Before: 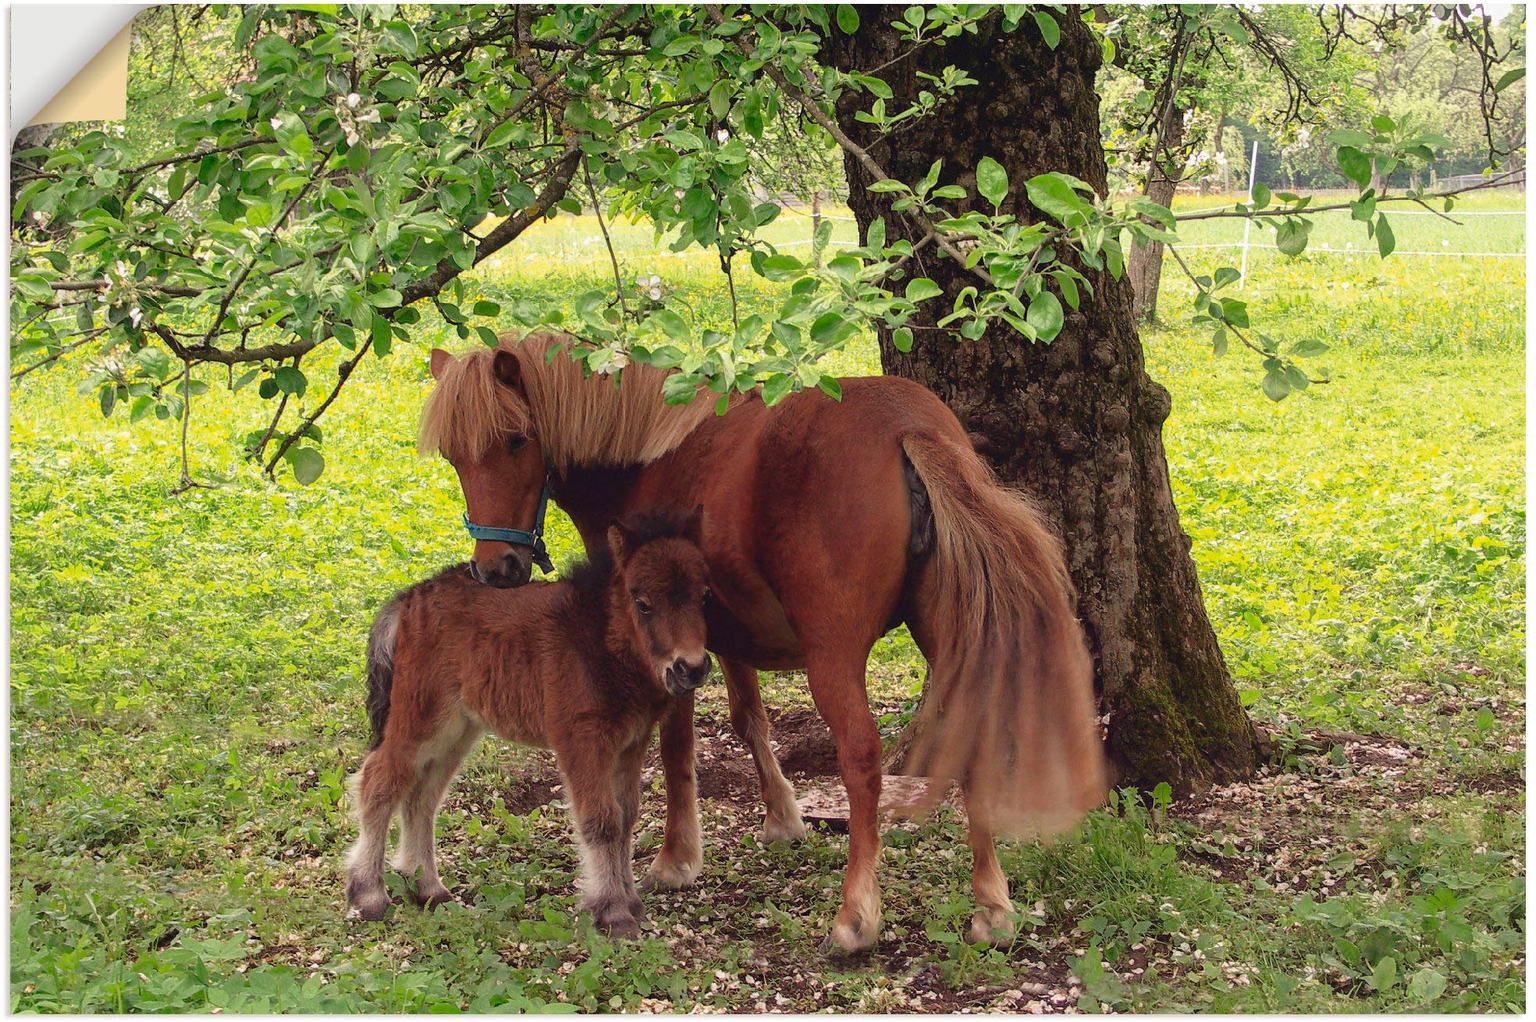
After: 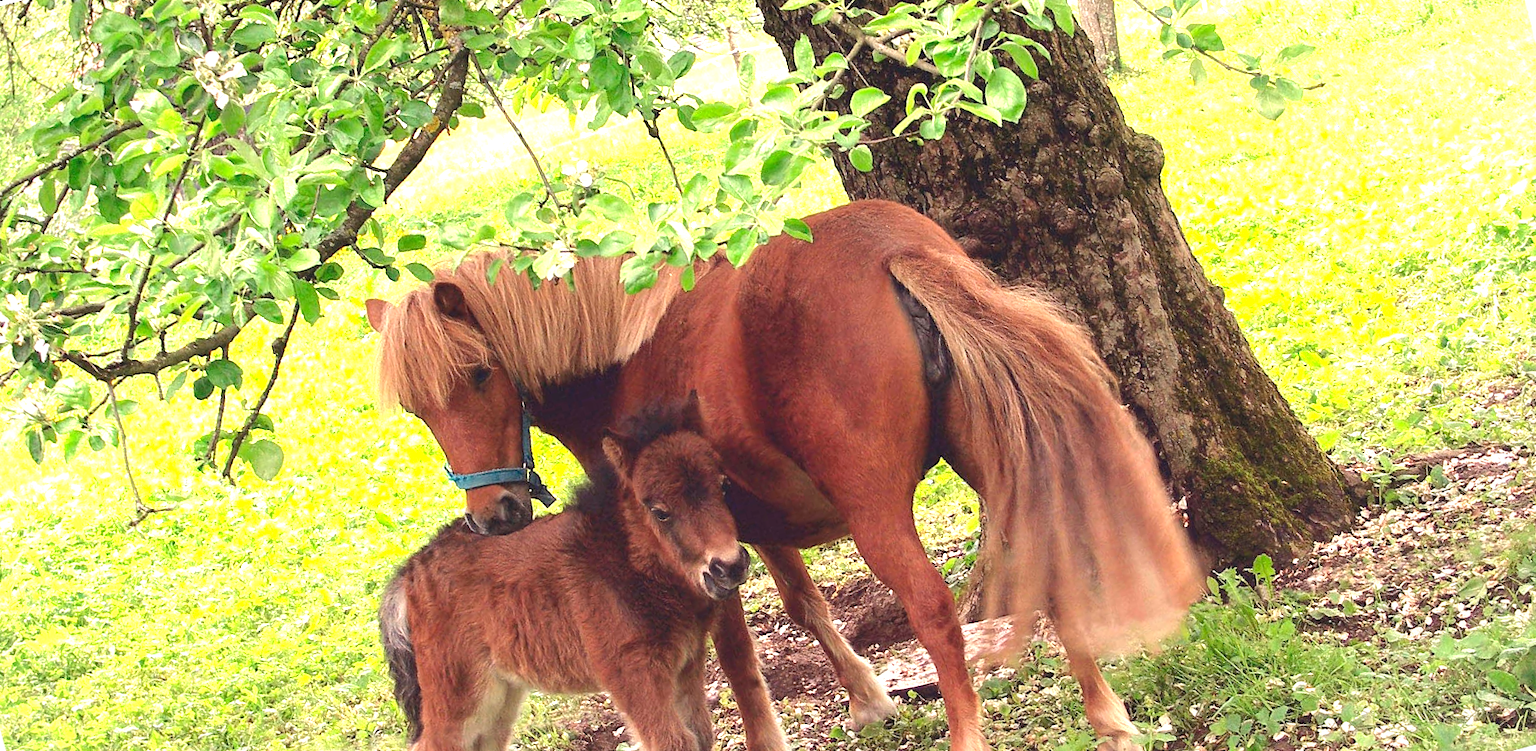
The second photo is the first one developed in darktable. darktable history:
exposure: black level correction 0, exposure 1.173 EV, compensate exposure bias true, compensate highlight preservation false
rotate and perspective: rotation -14.8°, crop left 0.1, crop right 0.903, crop top 0.25, crop bottom 0.748
levels: levels [0, 0.476, 0.951]
vignetting: fall-off start 85%, fall-off radius 80%, brightness -0.182, saturation -0.3, width/height ratio 1.219, dithering 8-bit output, unbound false
